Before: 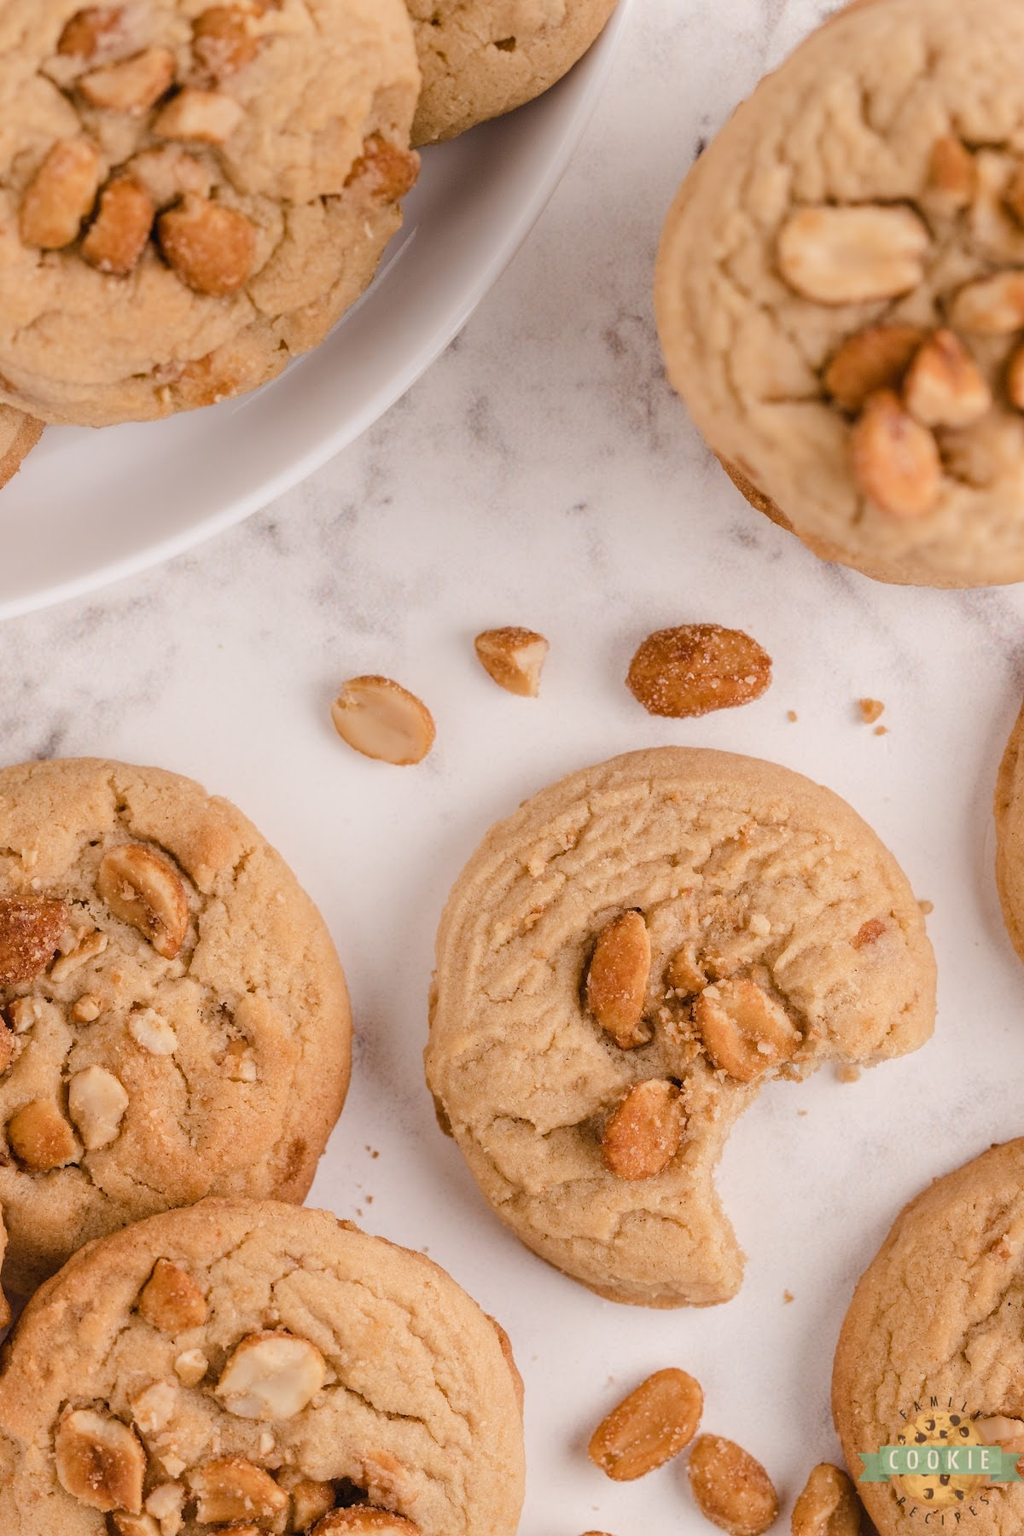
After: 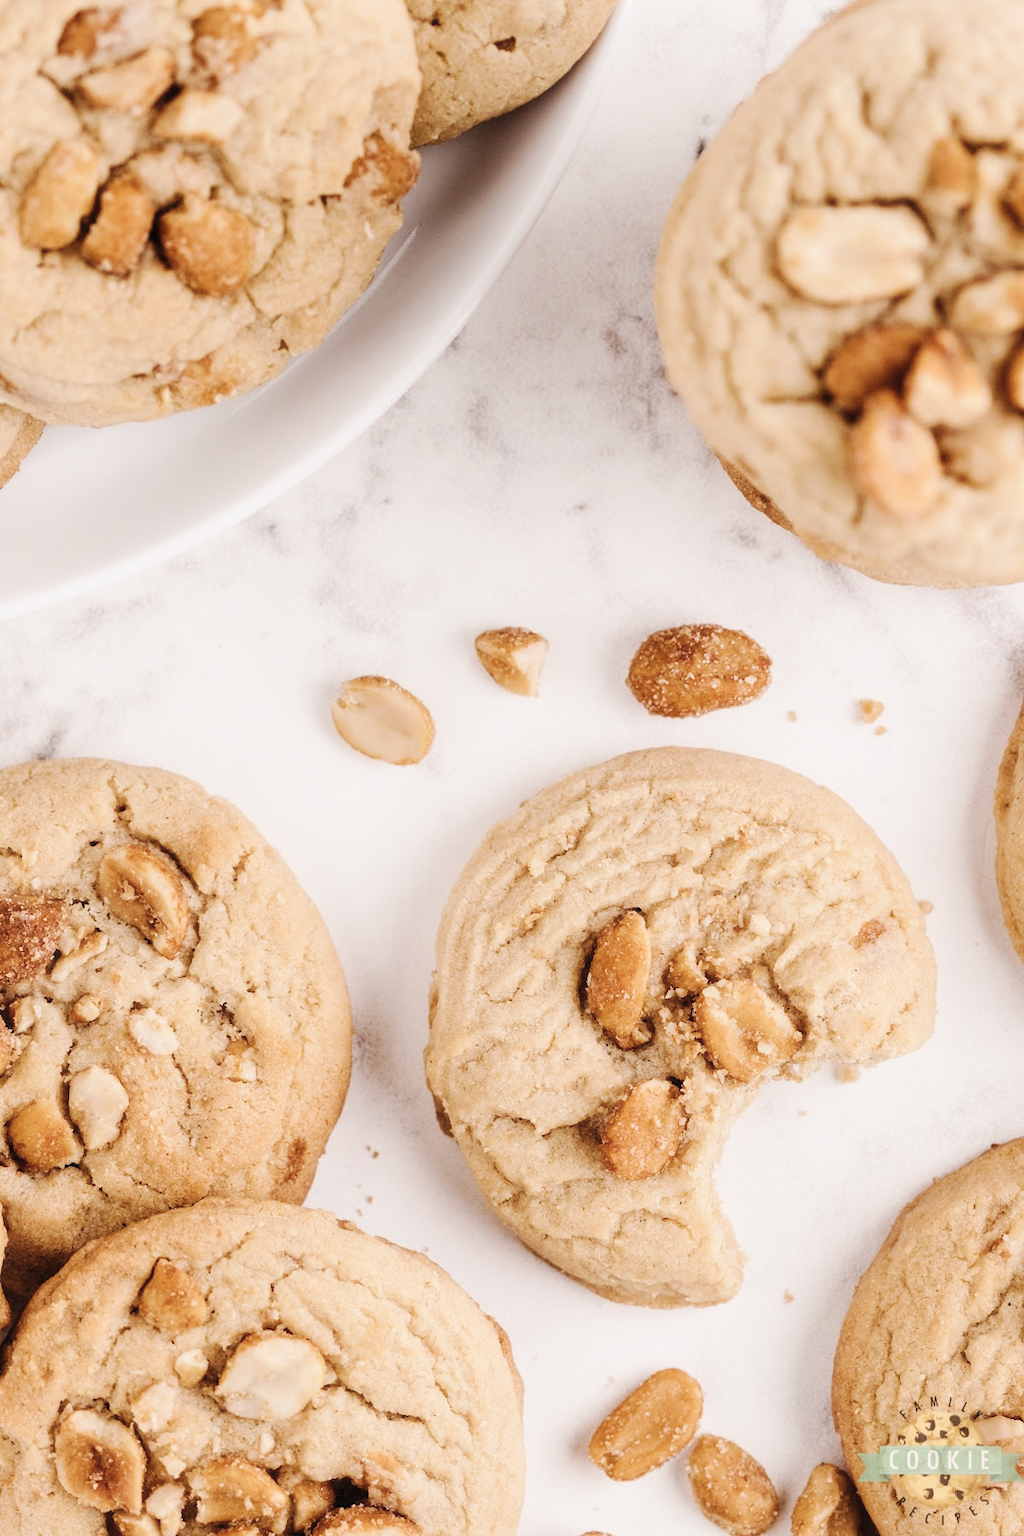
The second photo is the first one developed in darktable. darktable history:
haze removal: strength -0.1, adaptive false
contrast brightness saturation: contrast 0.1, saturation -0.3
base curve: curves: ch0 [(0, 0) (0.036, 0.025) (0.121, 0.166) (0.206, 0.329) (0.605, 0.79) (1, 1)], preserve colors none
